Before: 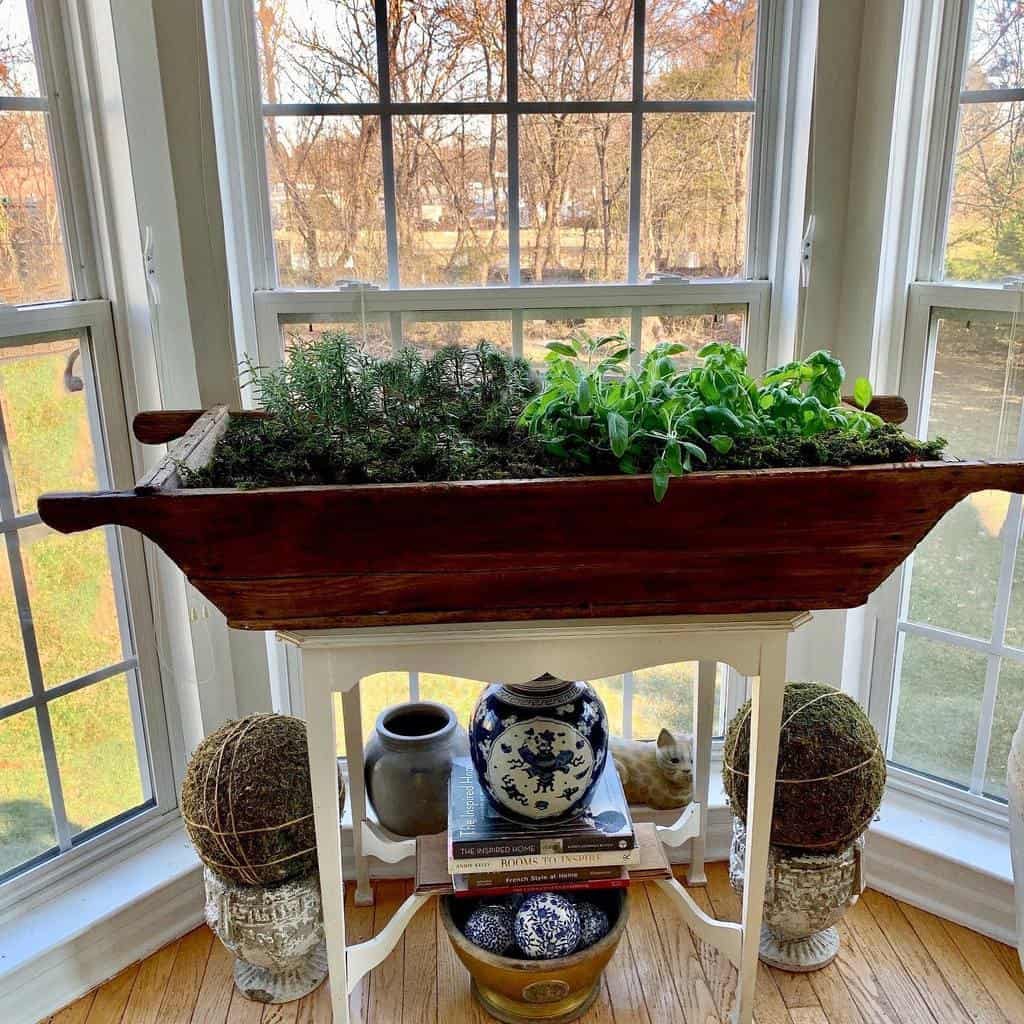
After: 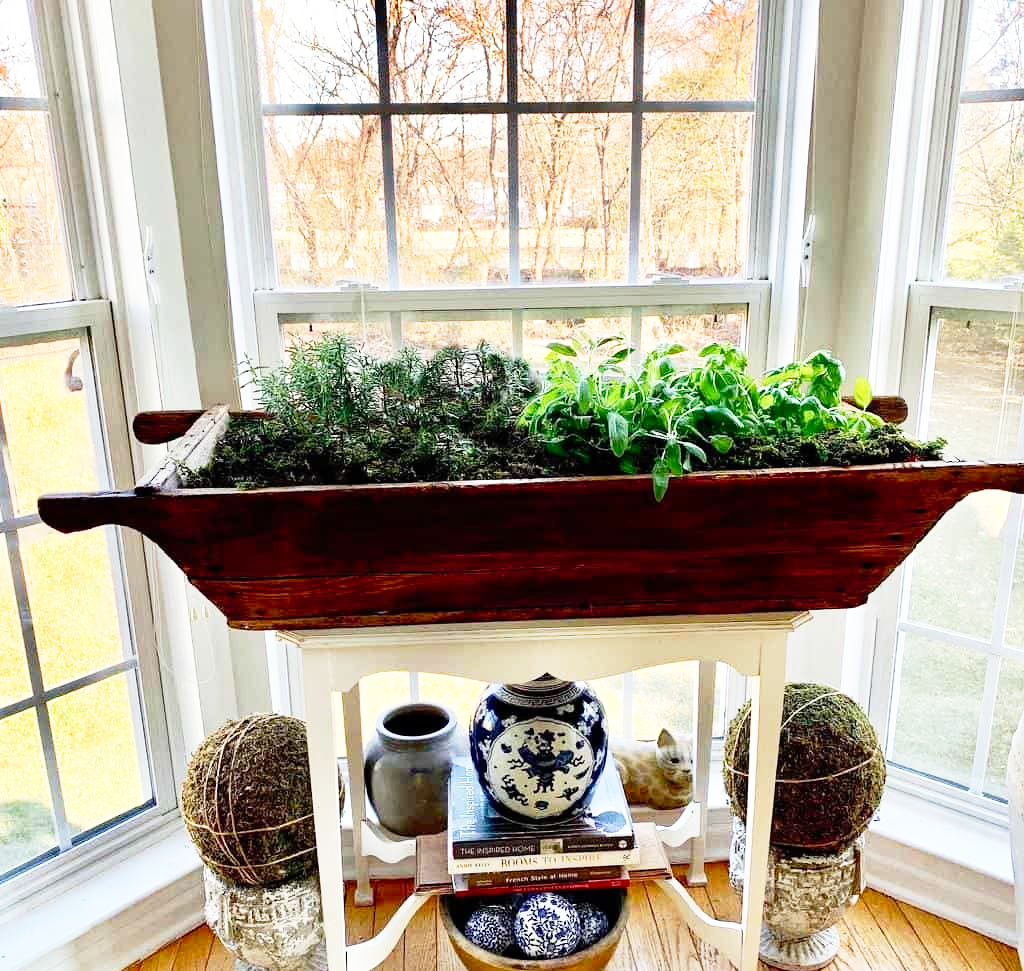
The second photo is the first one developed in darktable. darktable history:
base curve: curves: ch0 [(0, 0) (0.012, 0.01) (0.073, 0.168) (0.31, 0.711) (0.645, 0.957) (1, 1)], preserve colors none
crop and rotate: top 0%, bottom 5.097%
